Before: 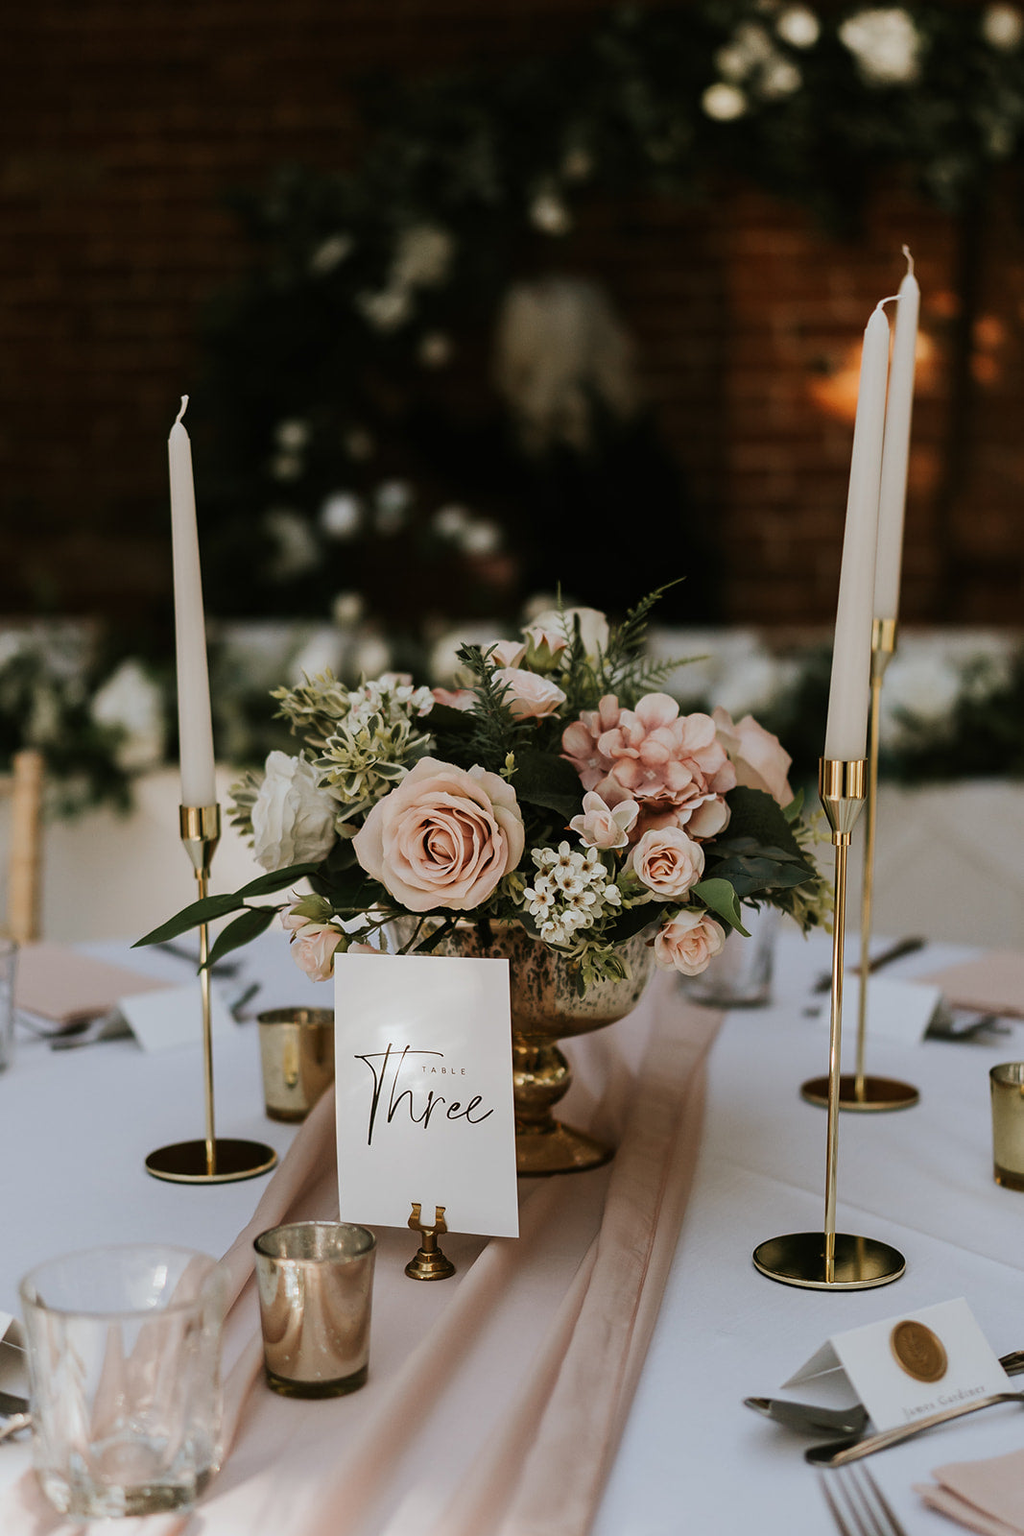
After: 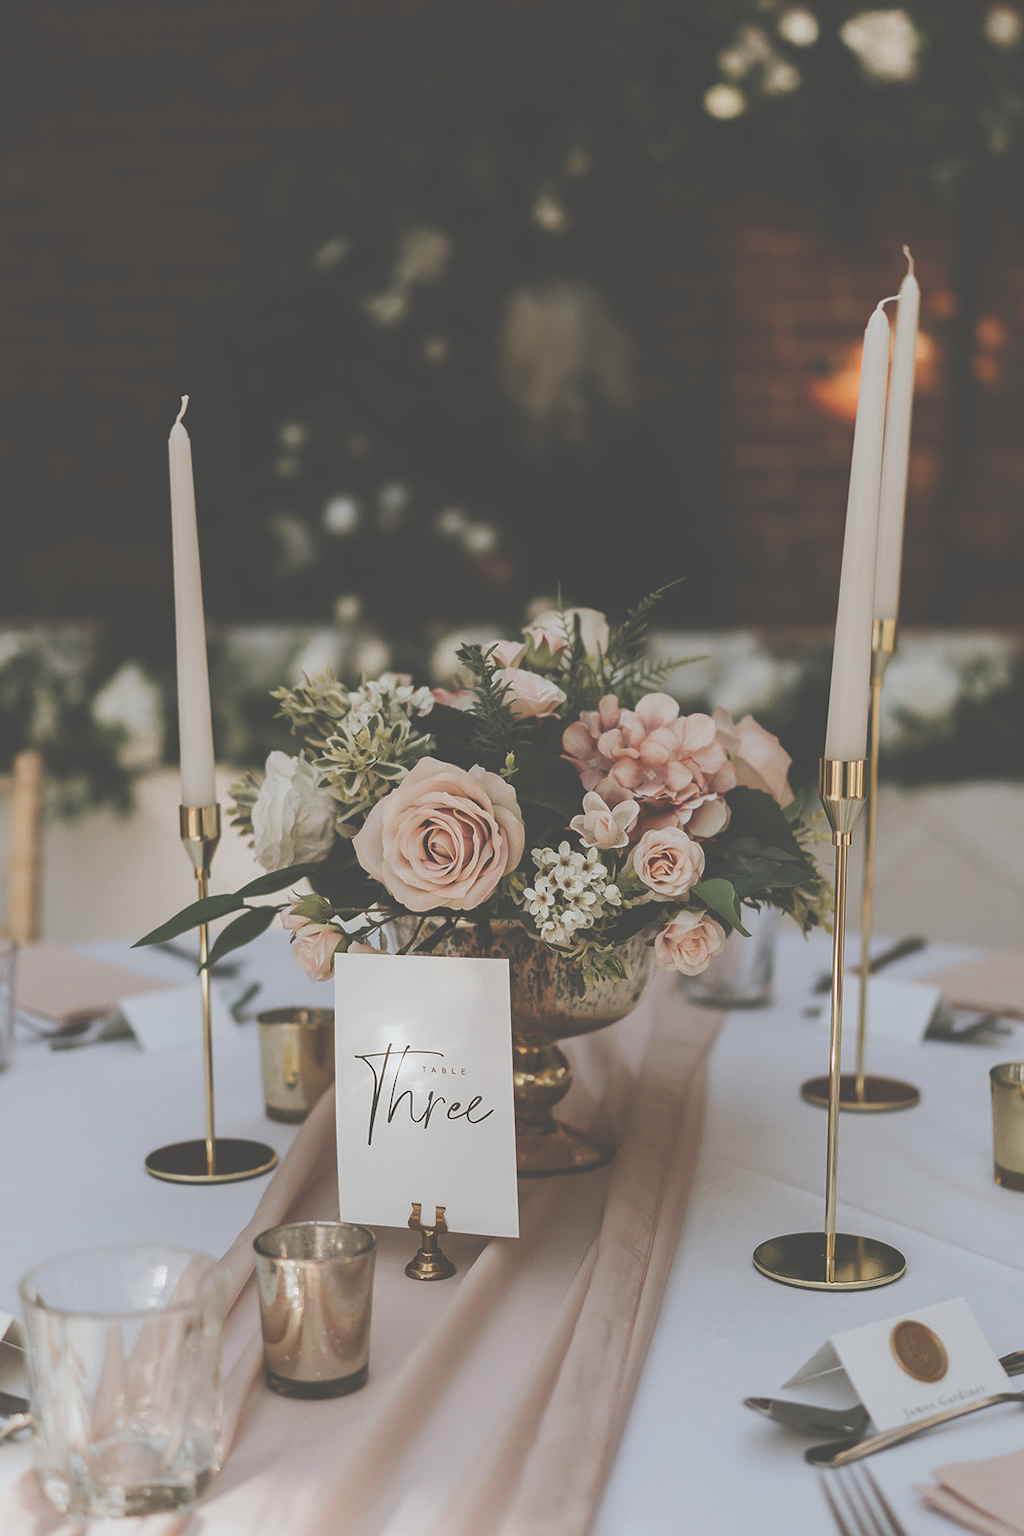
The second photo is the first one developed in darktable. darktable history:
exposure: black level correction -0.064, exposure -0.05 EV, compensate exposure bias true, compensate highlight preservation false
